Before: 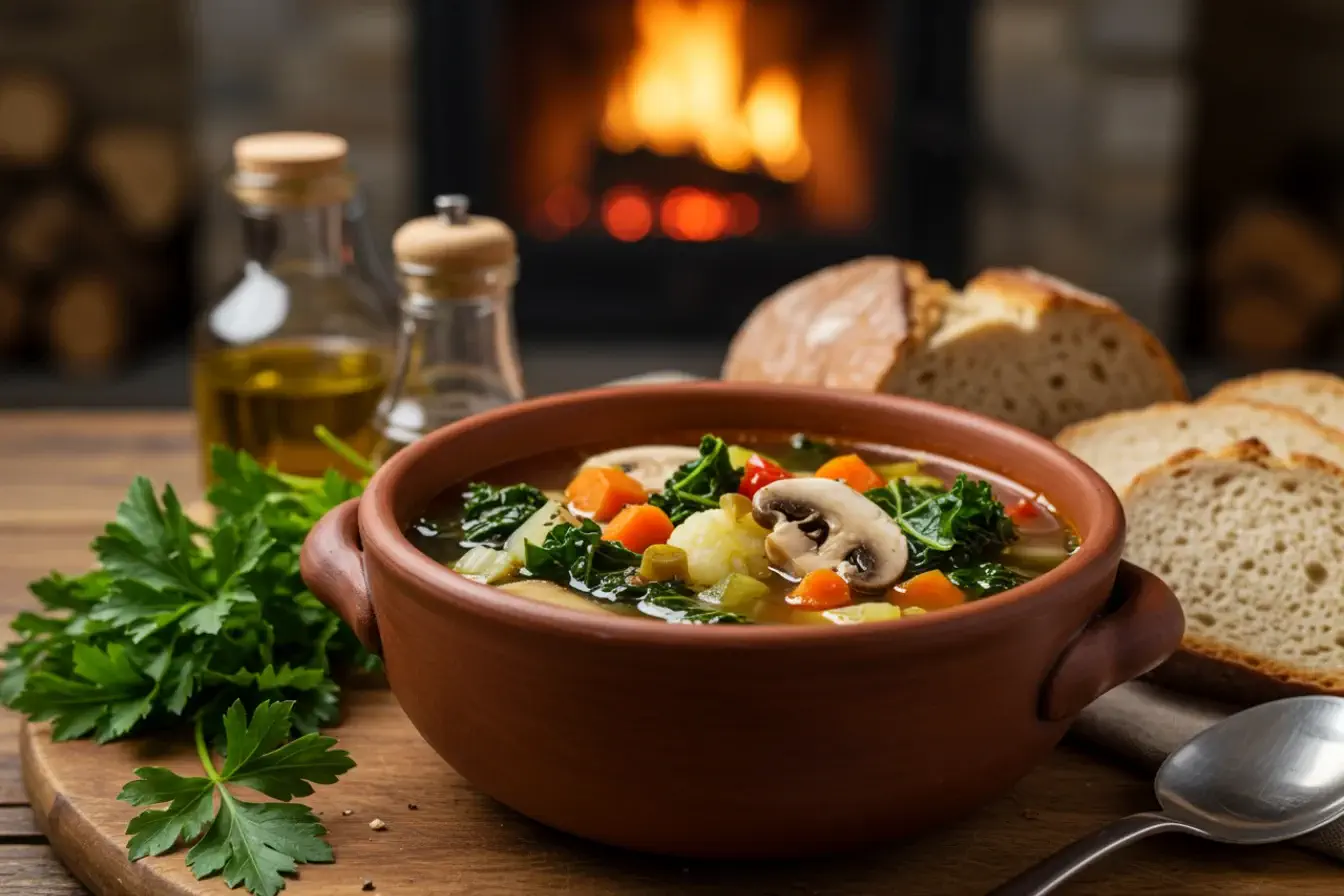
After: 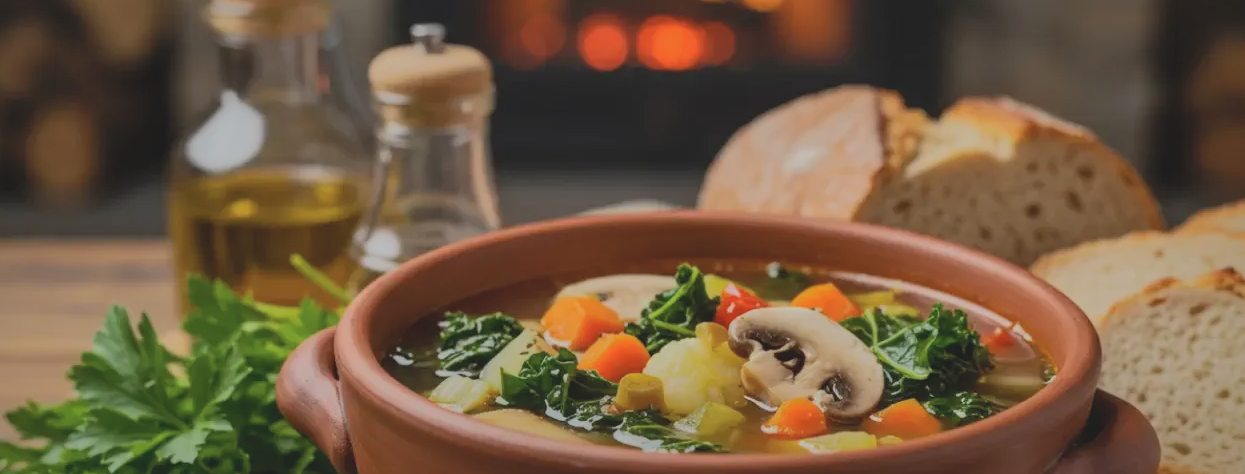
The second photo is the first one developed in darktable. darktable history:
crop: left 1.831%, top 19.118%, right 5.494%, bottom 27.915%
shadows and highlights: shadows 39.03, highlights -76.24, highlights color adjustment 32.36%
contrast brightness saturation: contrast -0.131, brightness 0.049, saturation -0.139
